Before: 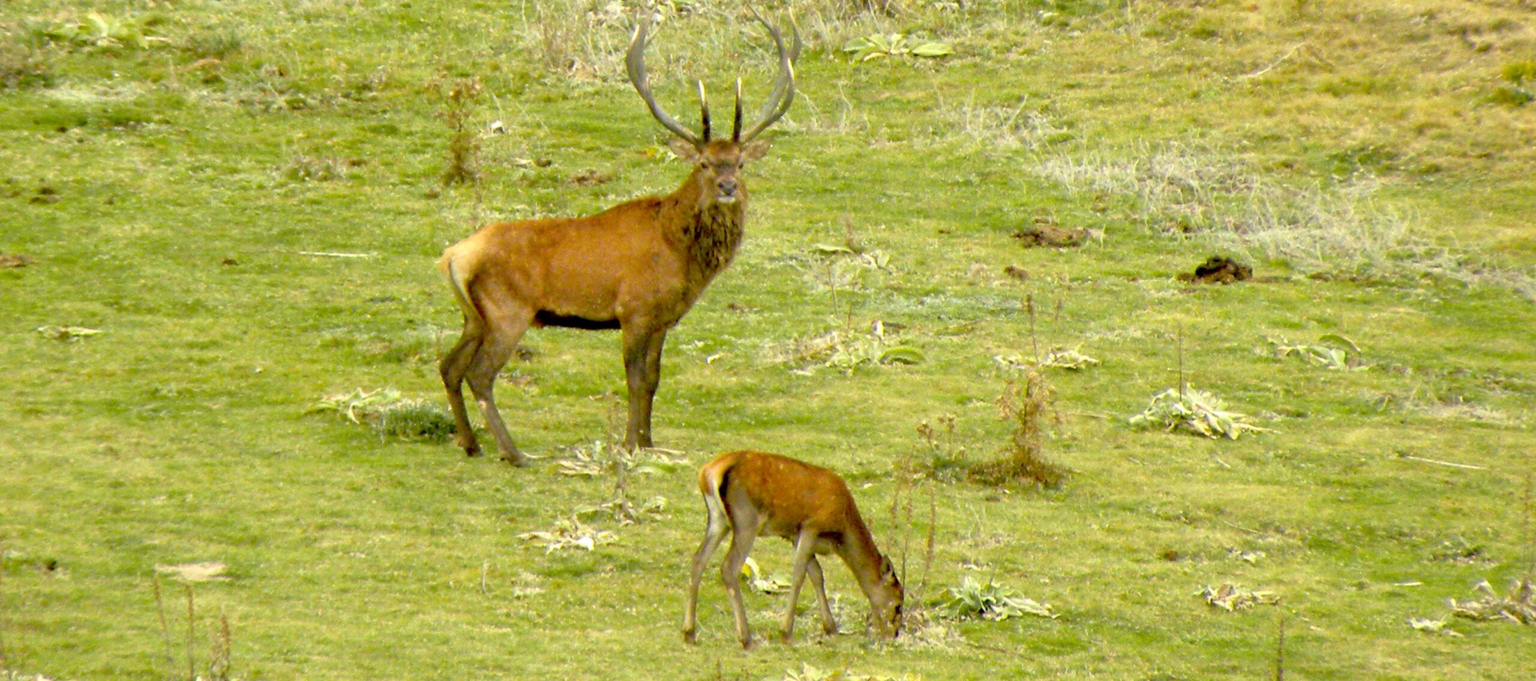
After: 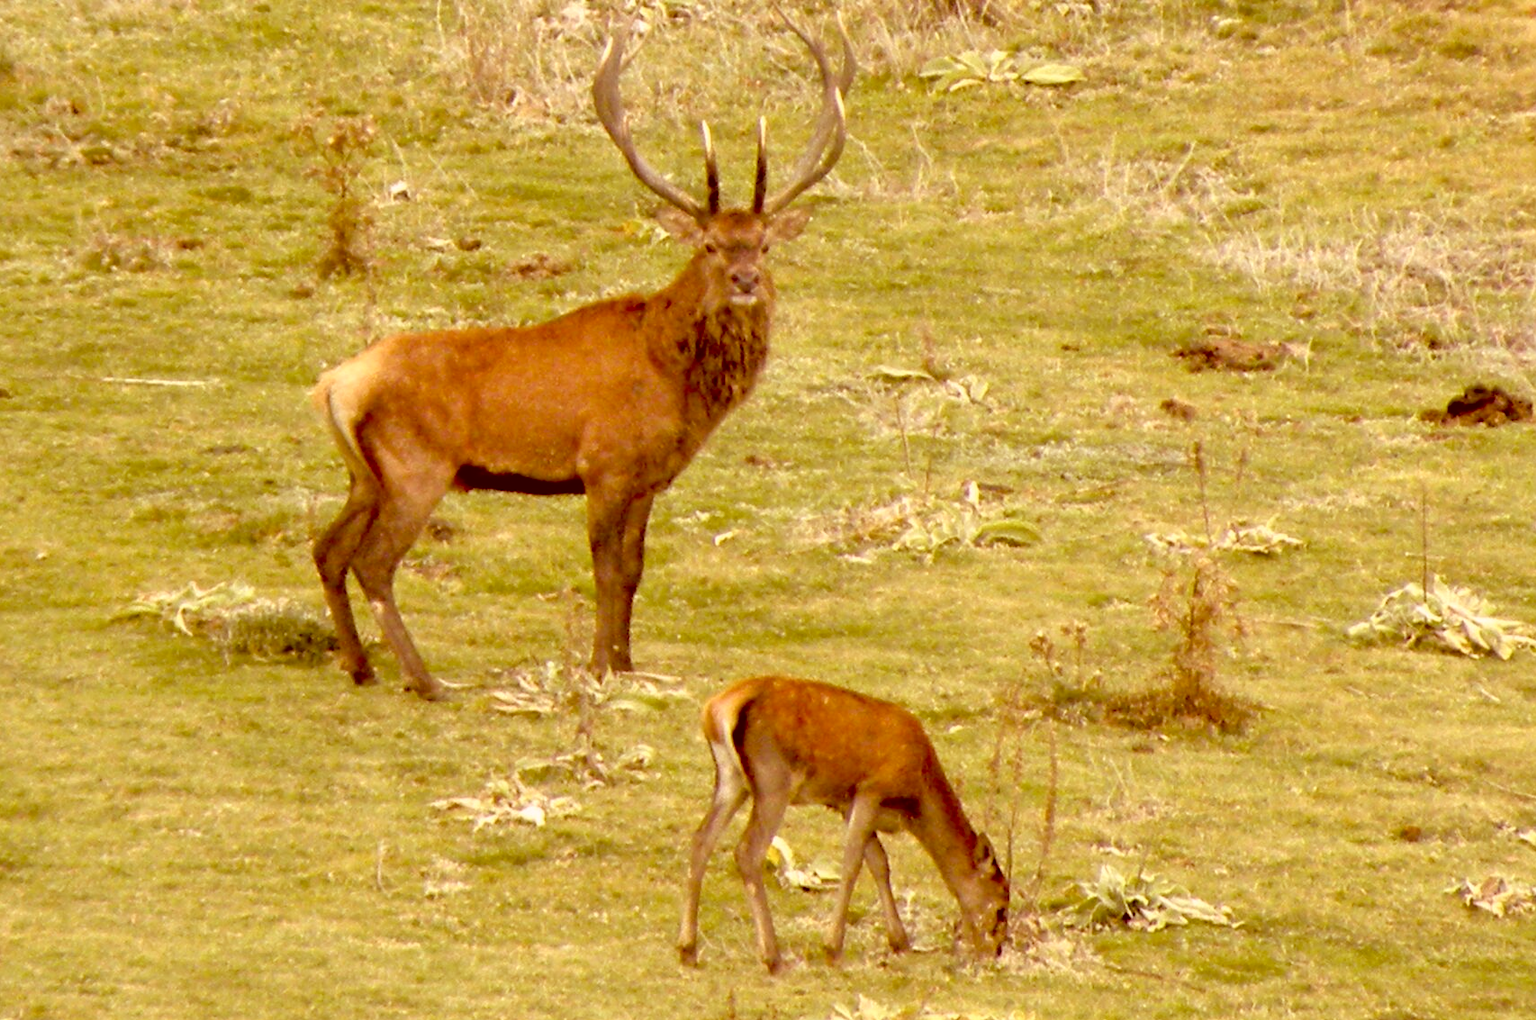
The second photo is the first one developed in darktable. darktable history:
crop and rotate: left 15.055%, right 18.278%
color correction: highlights a* 9.03, highlights b* 8.71, shadows a* 40, shadows b* 40, saturation 0.8
